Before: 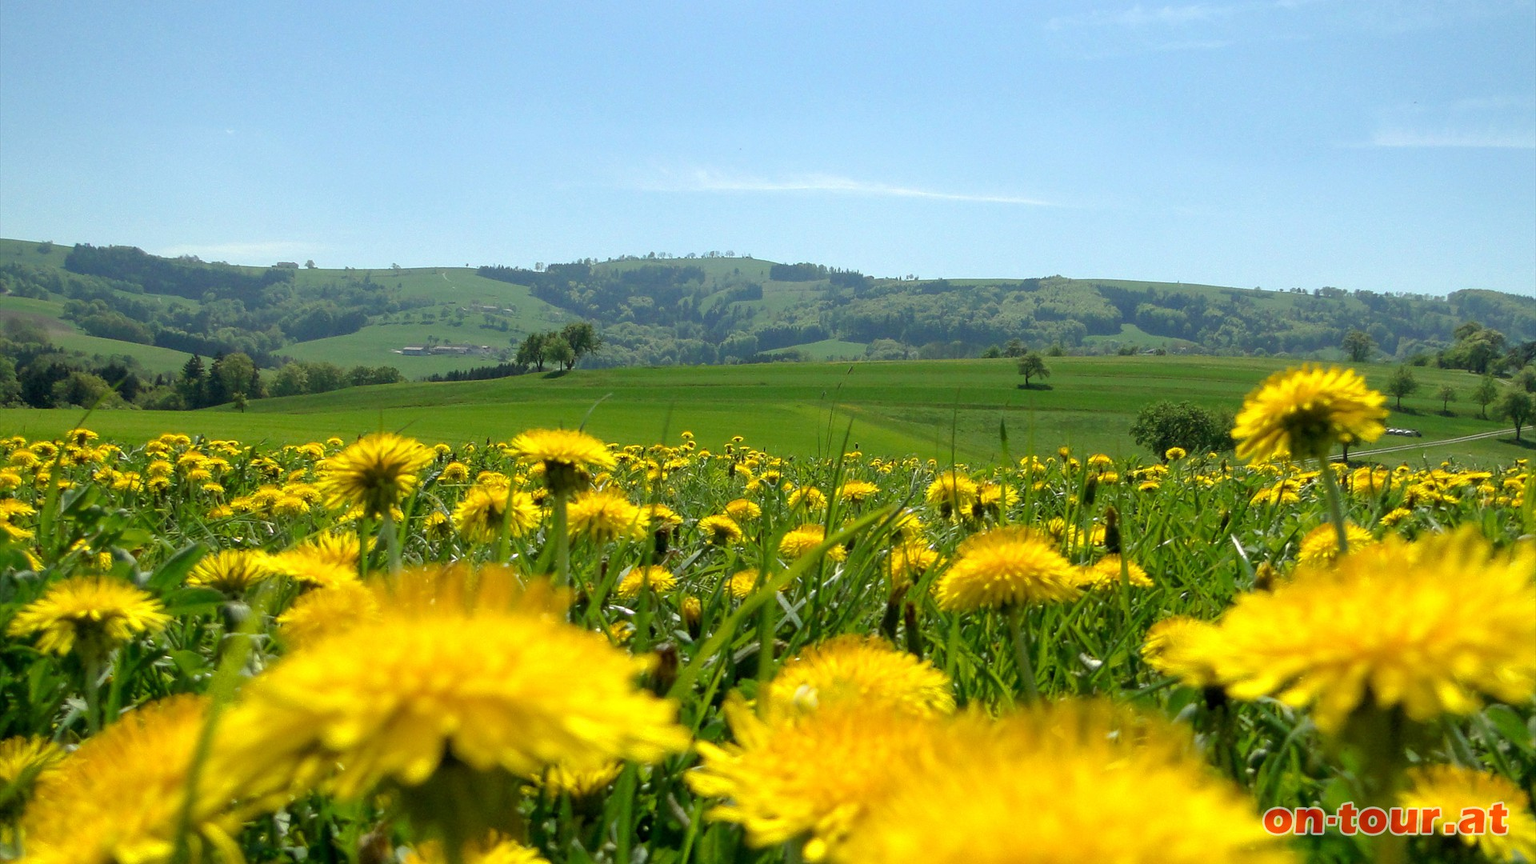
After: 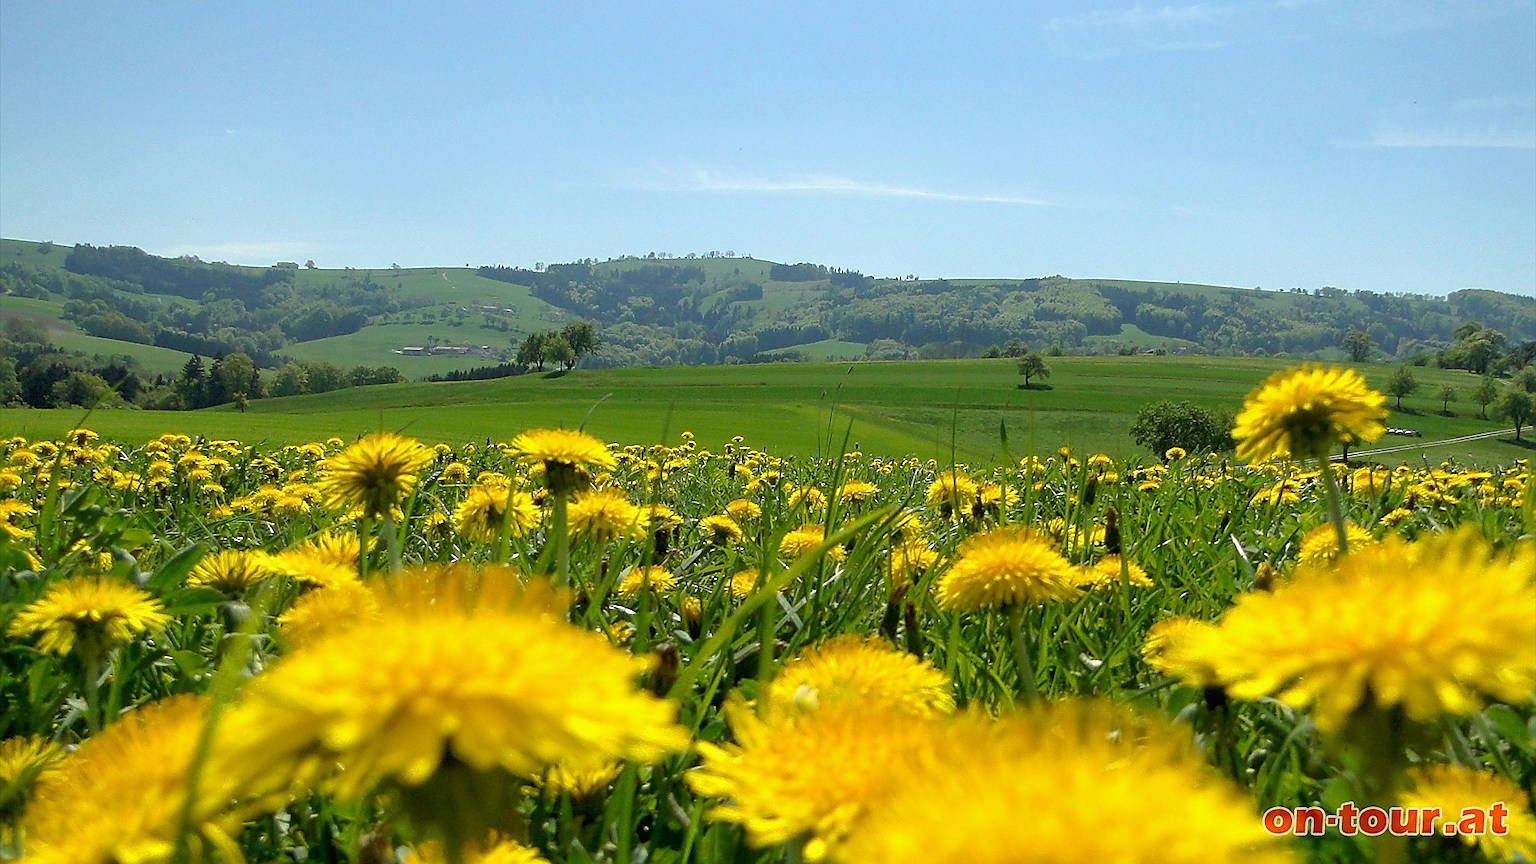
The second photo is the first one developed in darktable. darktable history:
sharpen: radius 1.352, amount 1.265, threshold 0.757
exposure: exposure -0.072 EV, compensate highlight preservation false
